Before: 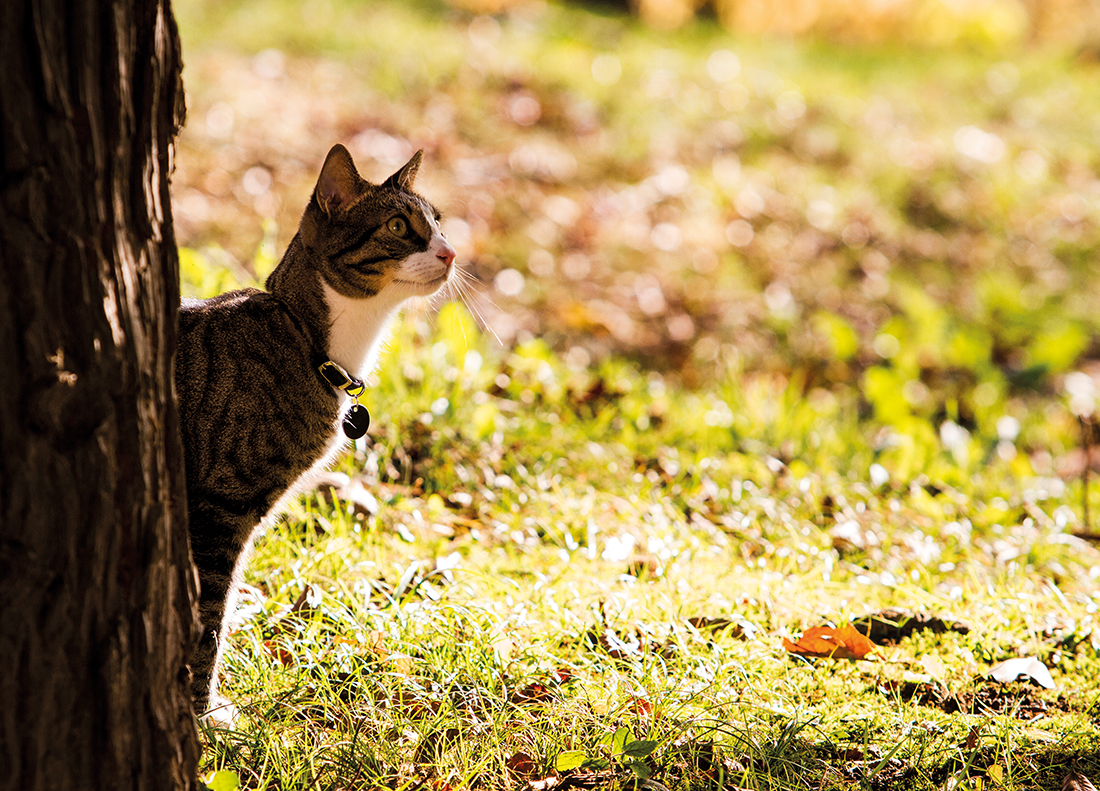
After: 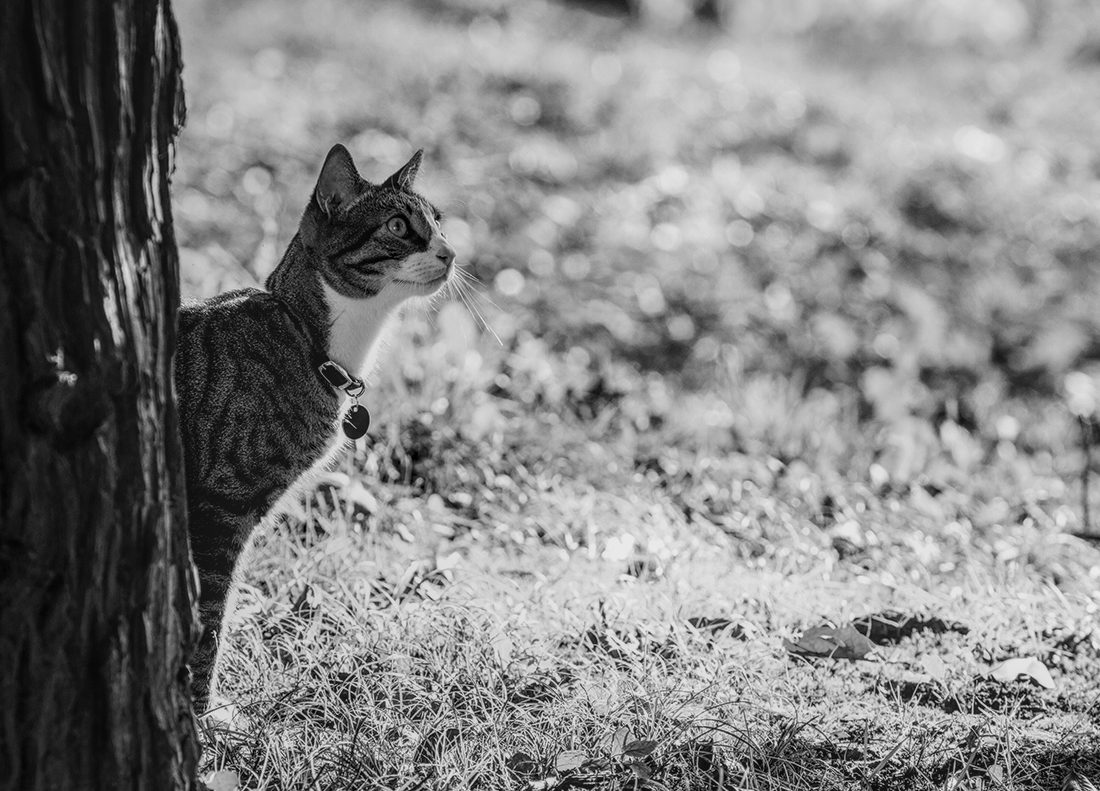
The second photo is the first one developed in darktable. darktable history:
velvia: on, module defaults
monochrome: a 14.95, b -89.96
local contrast: highlights 0%, shadows 0%, detail 133%
